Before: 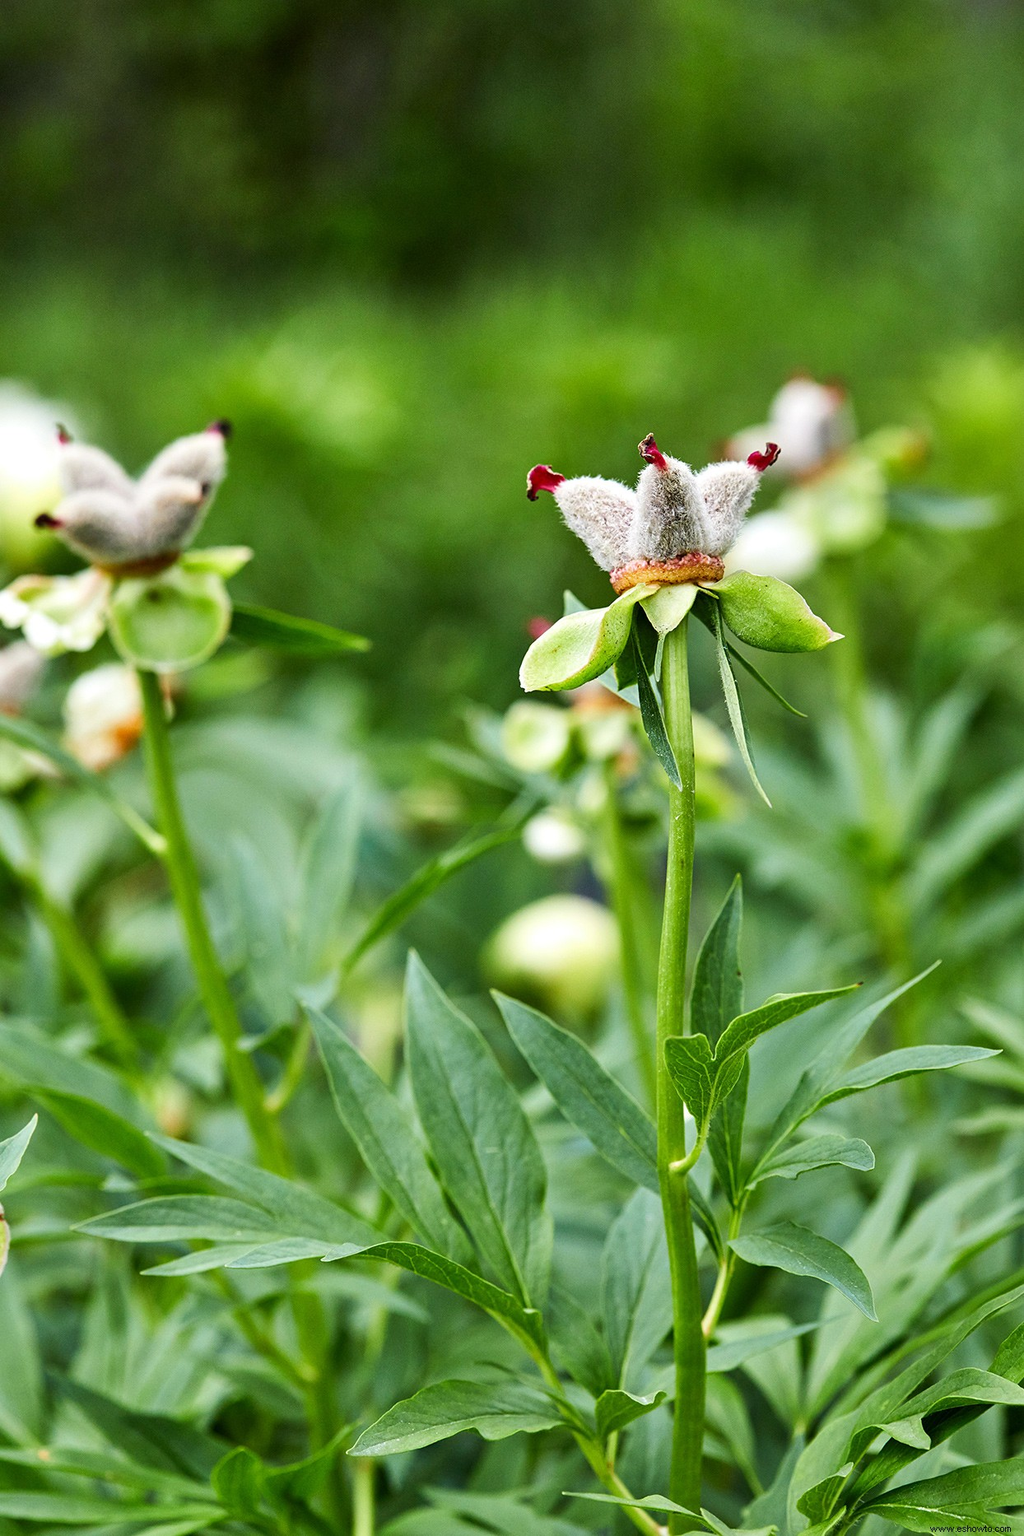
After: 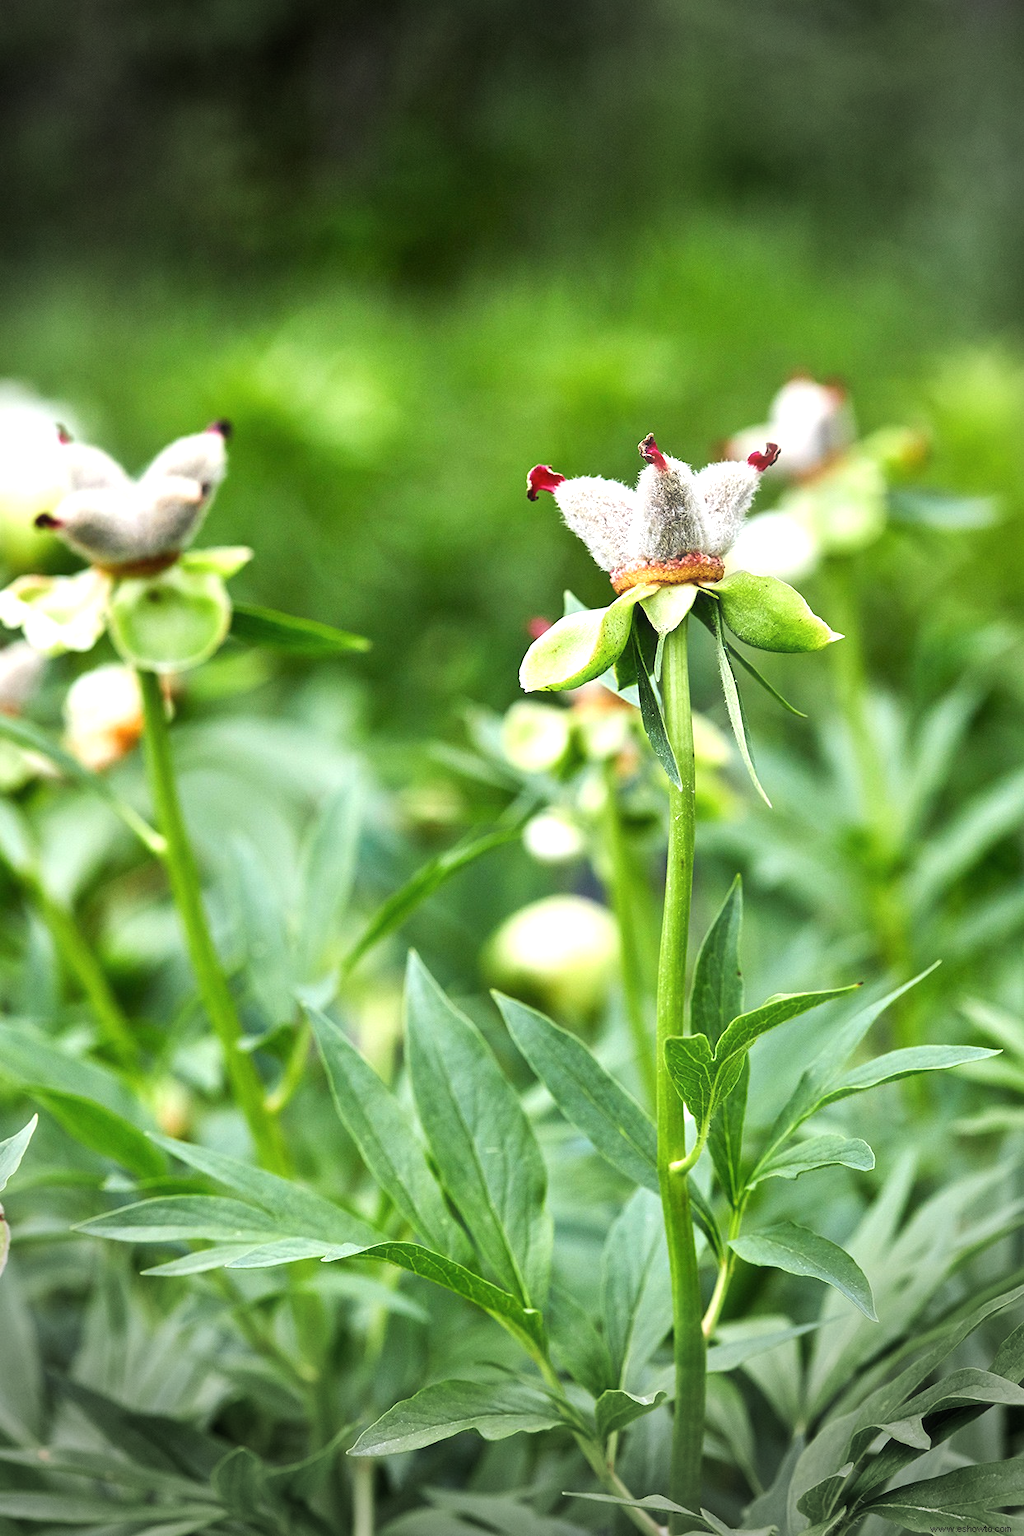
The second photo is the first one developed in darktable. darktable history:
haze removal: strength -0.089, distance 0.354, compatibility mode true, adaptive false
vignetting: fall-off start 90%, fall-off radius 38.22%, width/height ratio 1.214, shape 1.3
exposure: exposure 0.515 EV, compensate exposure bias true, compensate highlight preservation false
